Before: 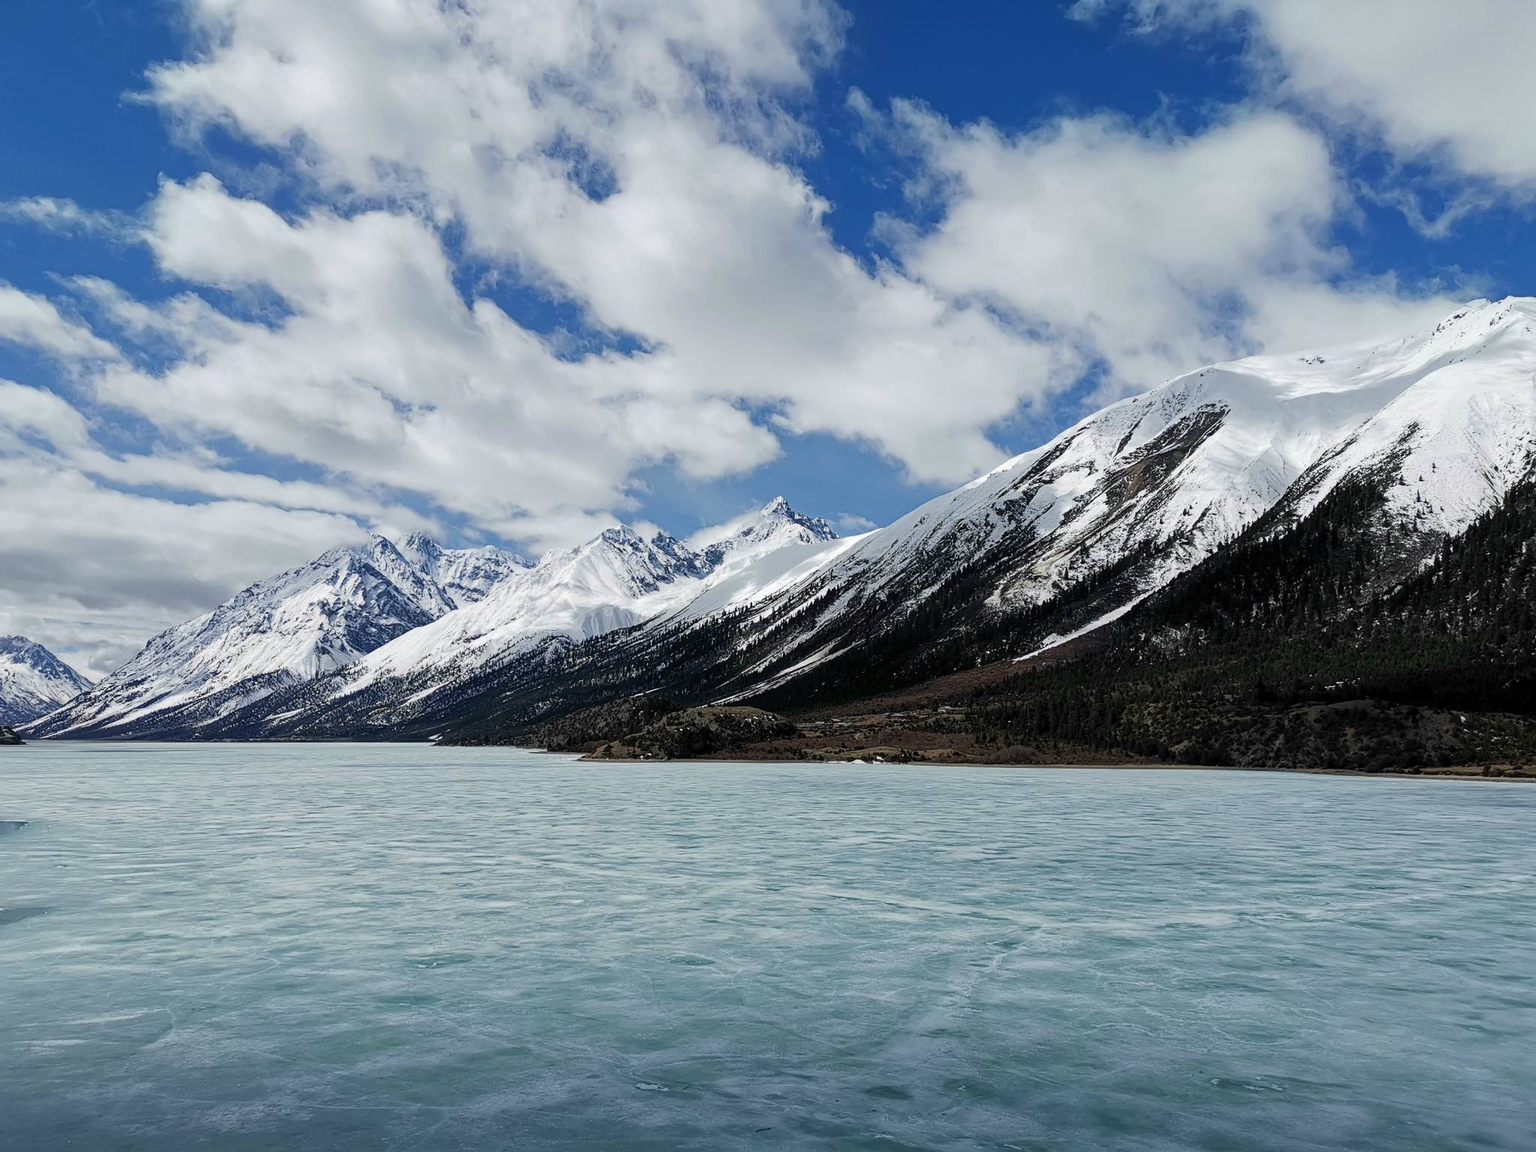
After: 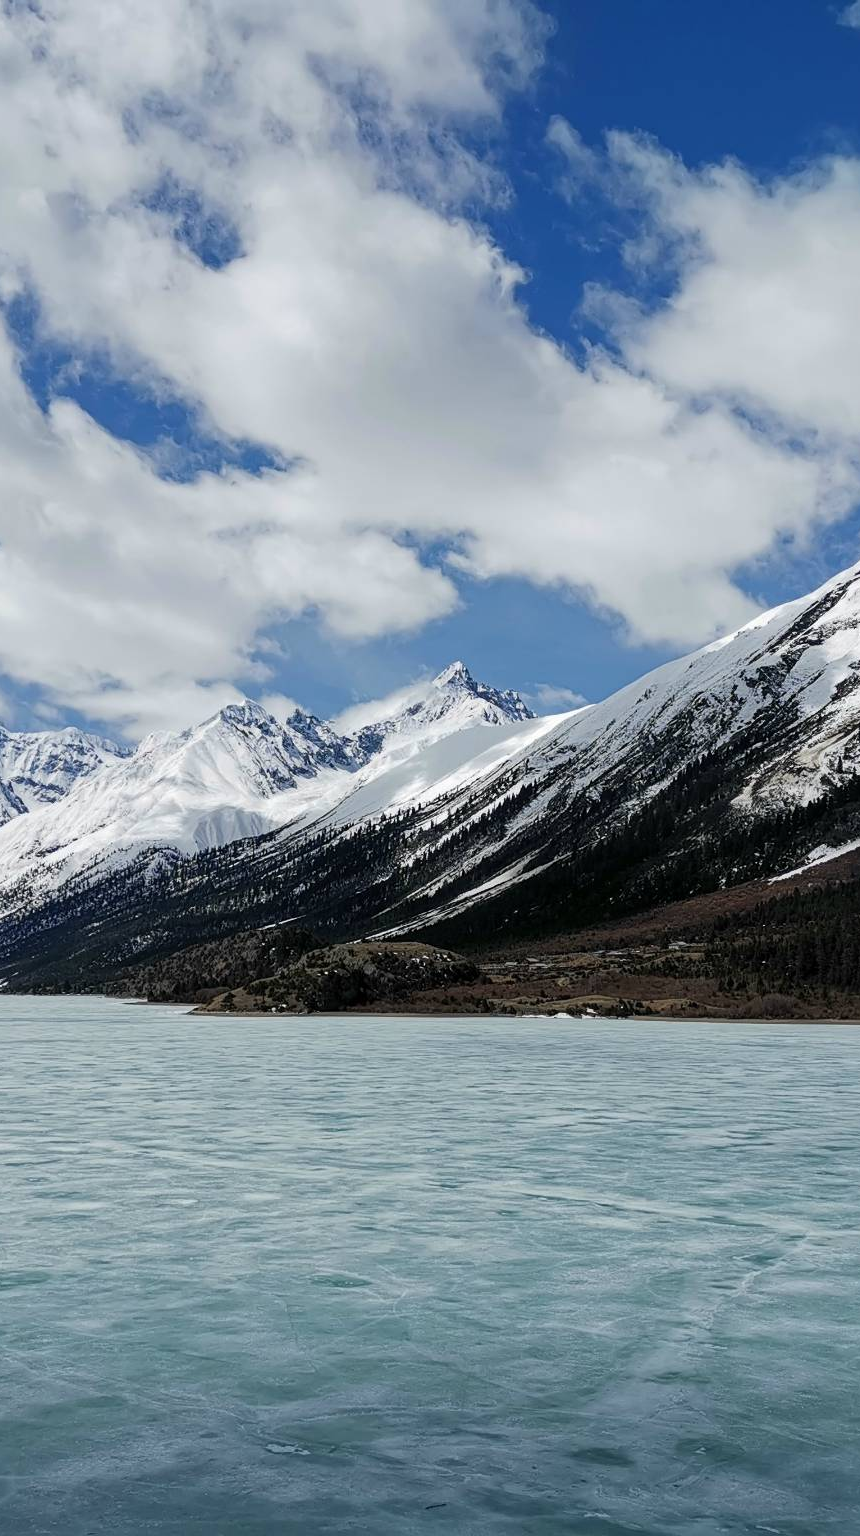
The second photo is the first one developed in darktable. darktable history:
crop: left 28.464%, right 29.528%
